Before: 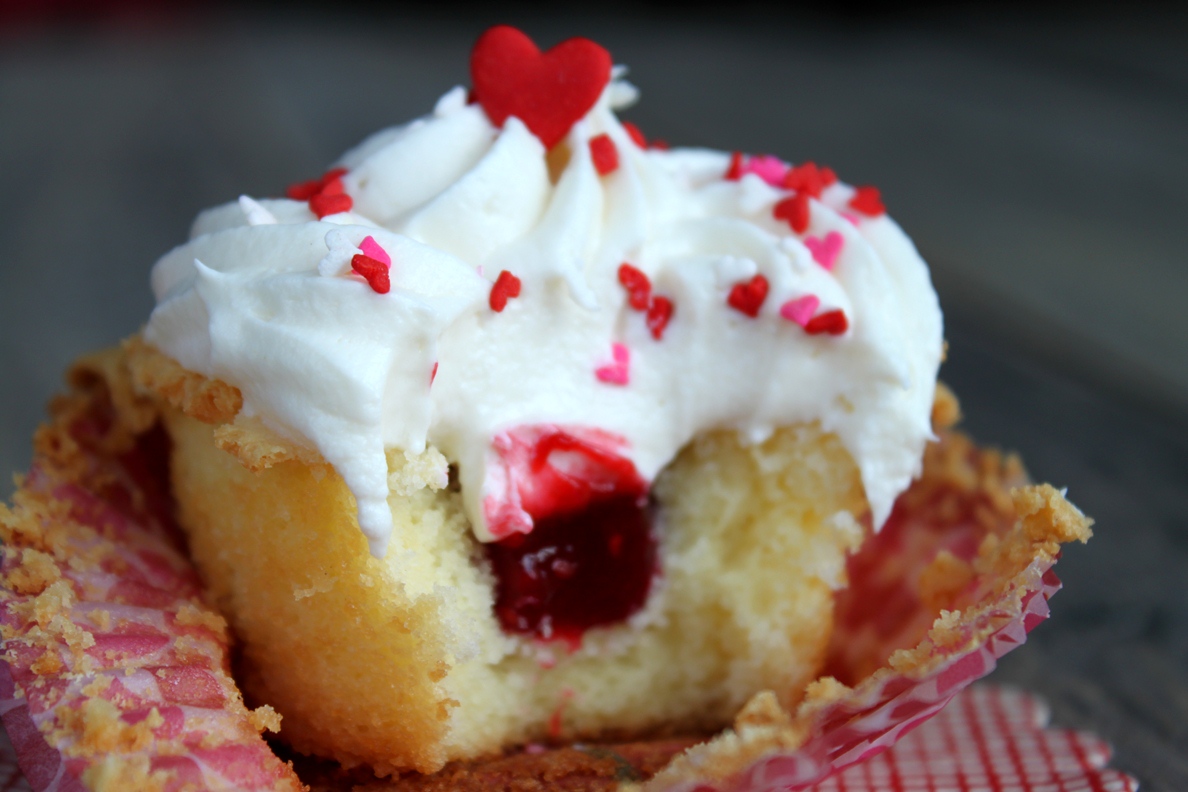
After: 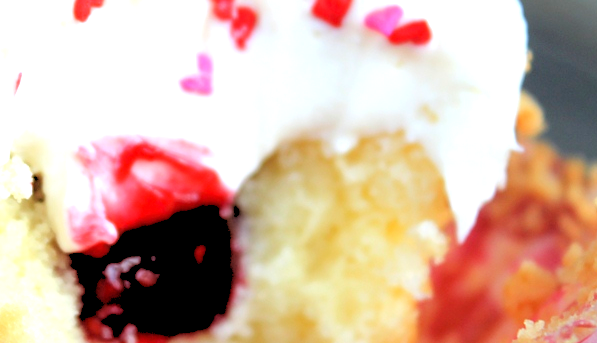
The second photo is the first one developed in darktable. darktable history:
crop: left 35.03%, top 36.625%, right 14.663%, bottom 20.057%
rgb levels: levels [[0.027, 0.429, 0.996], [0, 0.5, 1], [0, 0.5, 1]]
exposure: black level correction 0, exposure 0.95 EV, compensate exposure bias true, compensate highlight preservation false
tone equalizer: on, module defaults
